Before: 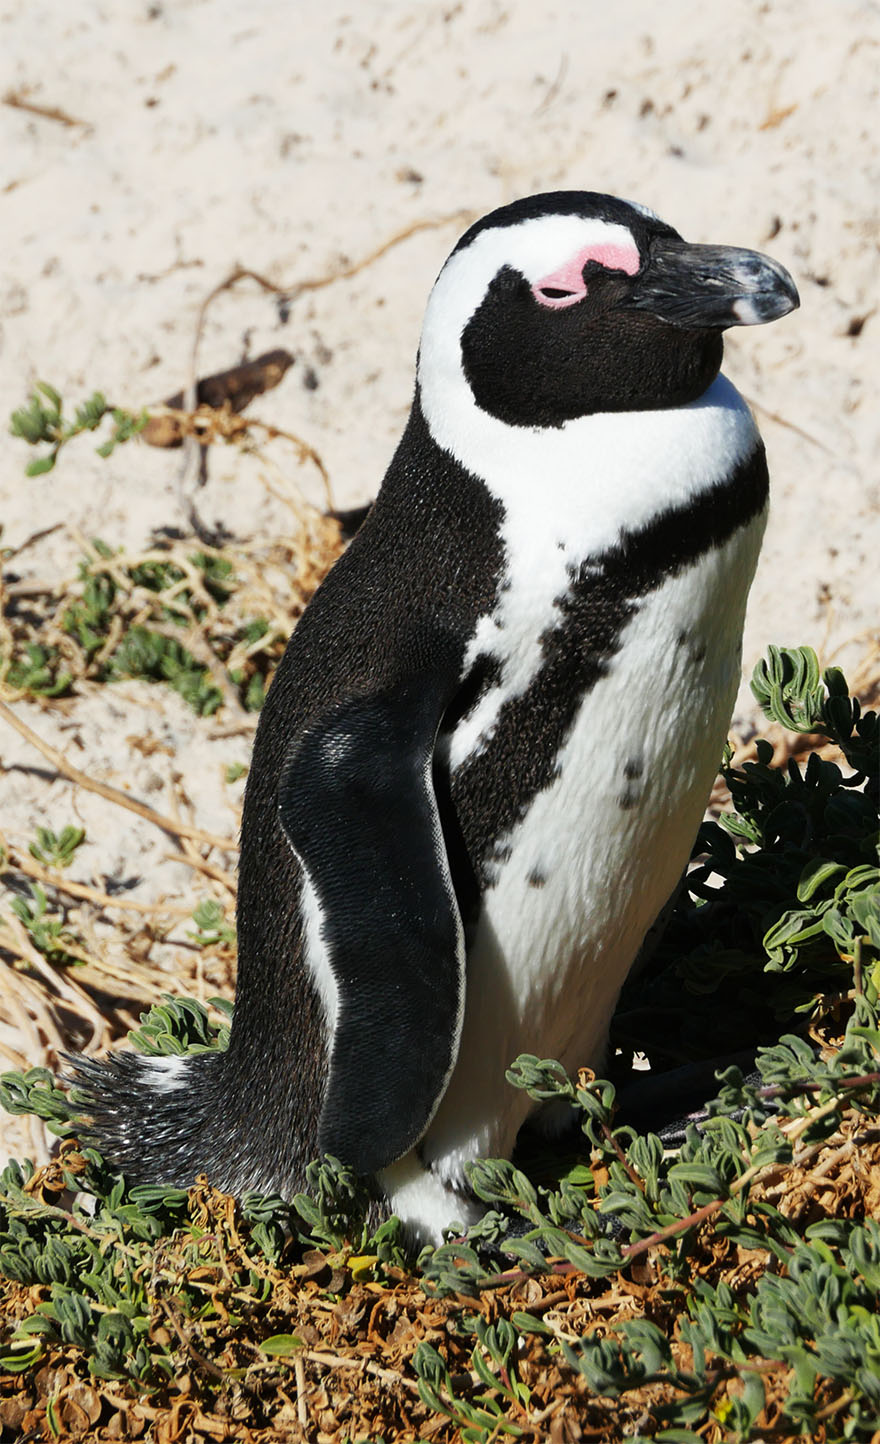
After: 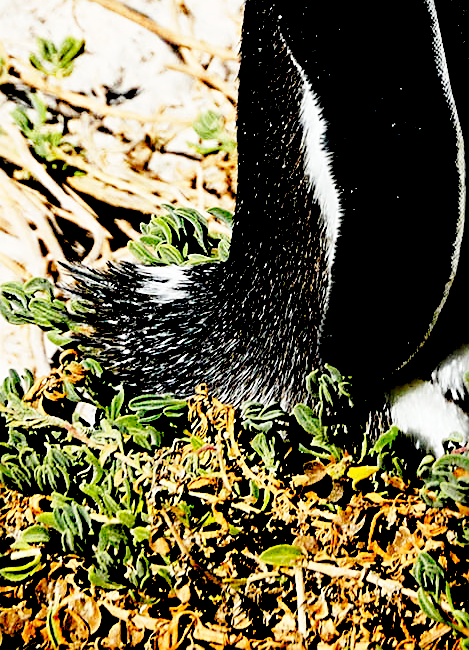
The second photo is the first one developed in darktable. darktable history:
crop and rotate: top 54.778%, right 46.61%, bottom 0.159%
sharpen: on, module defaults
rgb levels: levels [[0.013, 0.434, 0.89], [0, 0.5, 1], [0, 0.5, 1]]
base curve: curves: ch0 [(0, 0) (0.028, 0.03) (0.121, 0.232) (0.46, 0.748) (0.859, 0.968) (1, 1)], preserve colors none
exposure: black level correction 0.047, exposure 0.013 EV, compensate highlight preservation false
